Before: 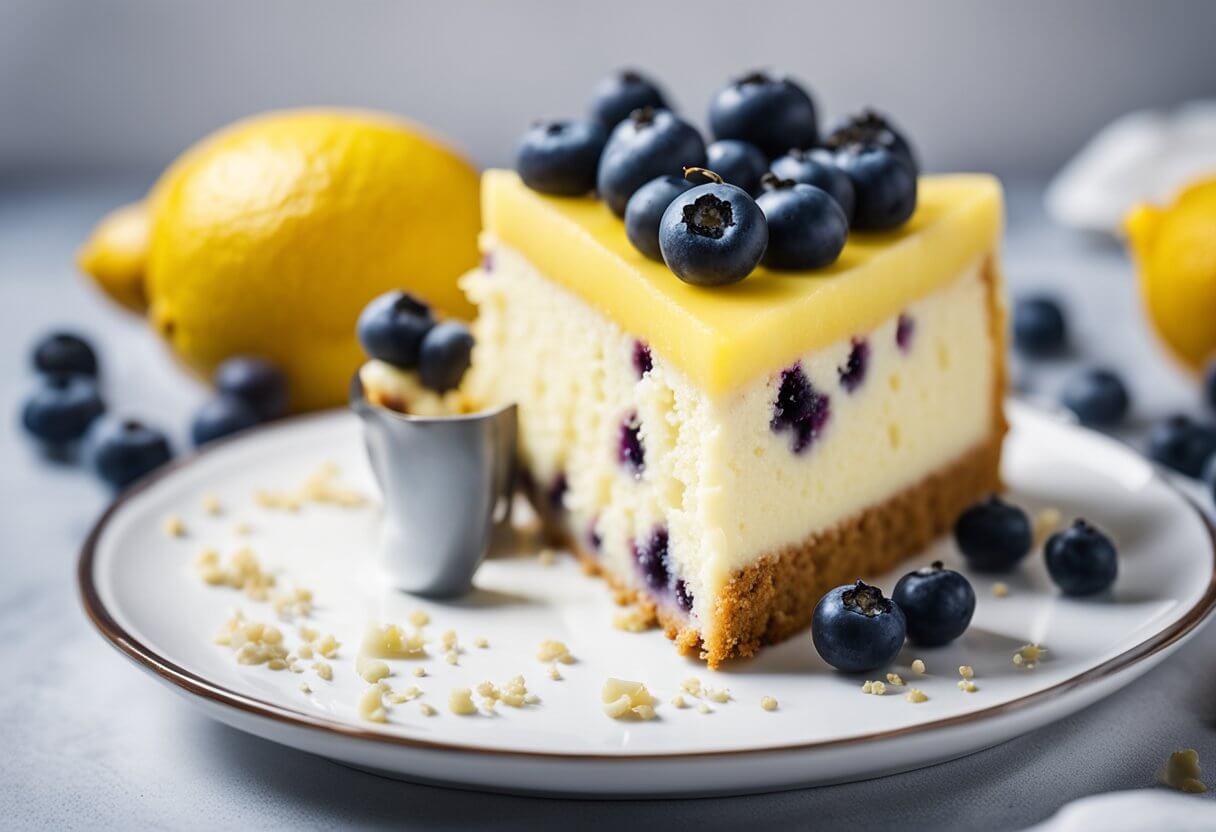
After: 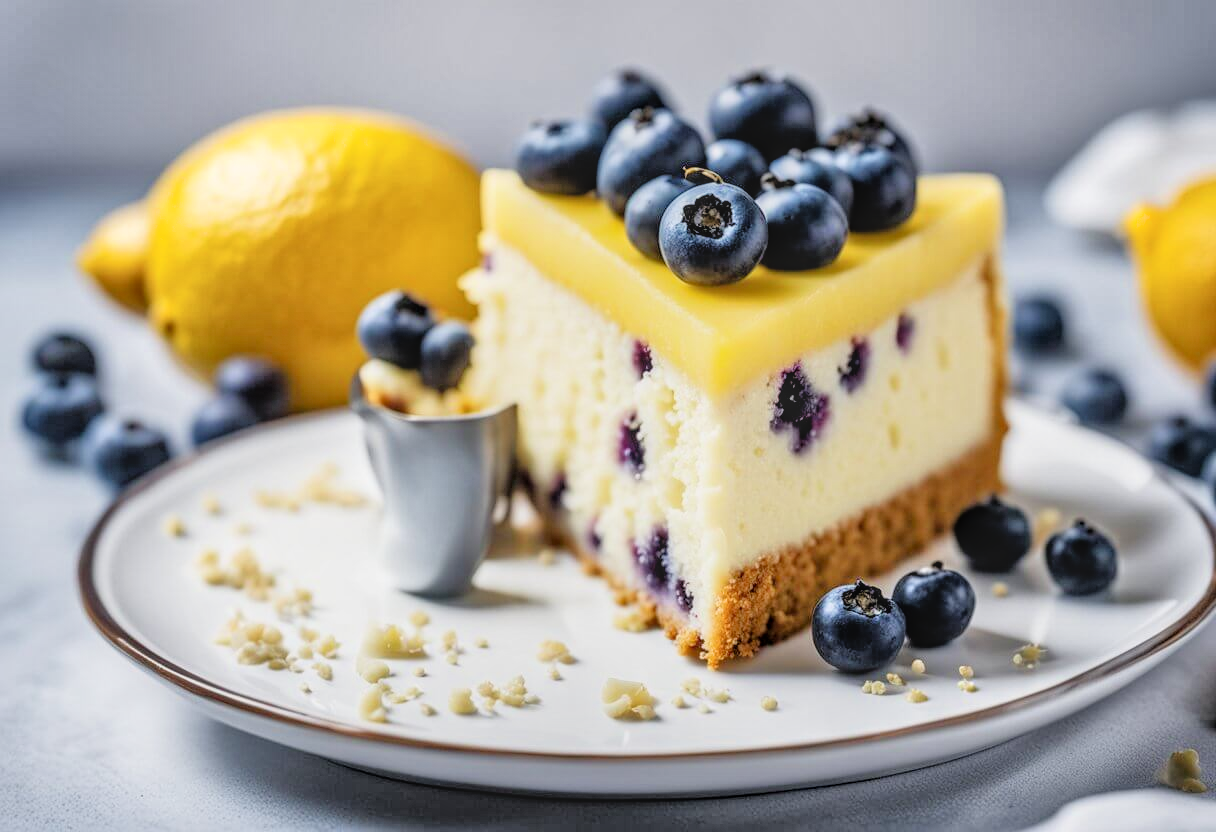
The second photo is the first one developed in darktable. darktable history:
filmic rgb: black relative exposure -8.07 EV, white relative exposure 3 EV, hardness 5.35, contrast 1.25
local contrast: highlights 0%, shadows 0%, detail 133%
exposure: compensate highlight preservation false
tone equalizer: -7 EV 0.15 EV, -6 EV 0.6 EV, -5 EV 1.15 EV, -4 EV 1.33 EV, -3 EV 1.15 EV, -2 EV 0.6 EV, -1 EV 0.15 EV, mask exposure compensation -0.5 EV
